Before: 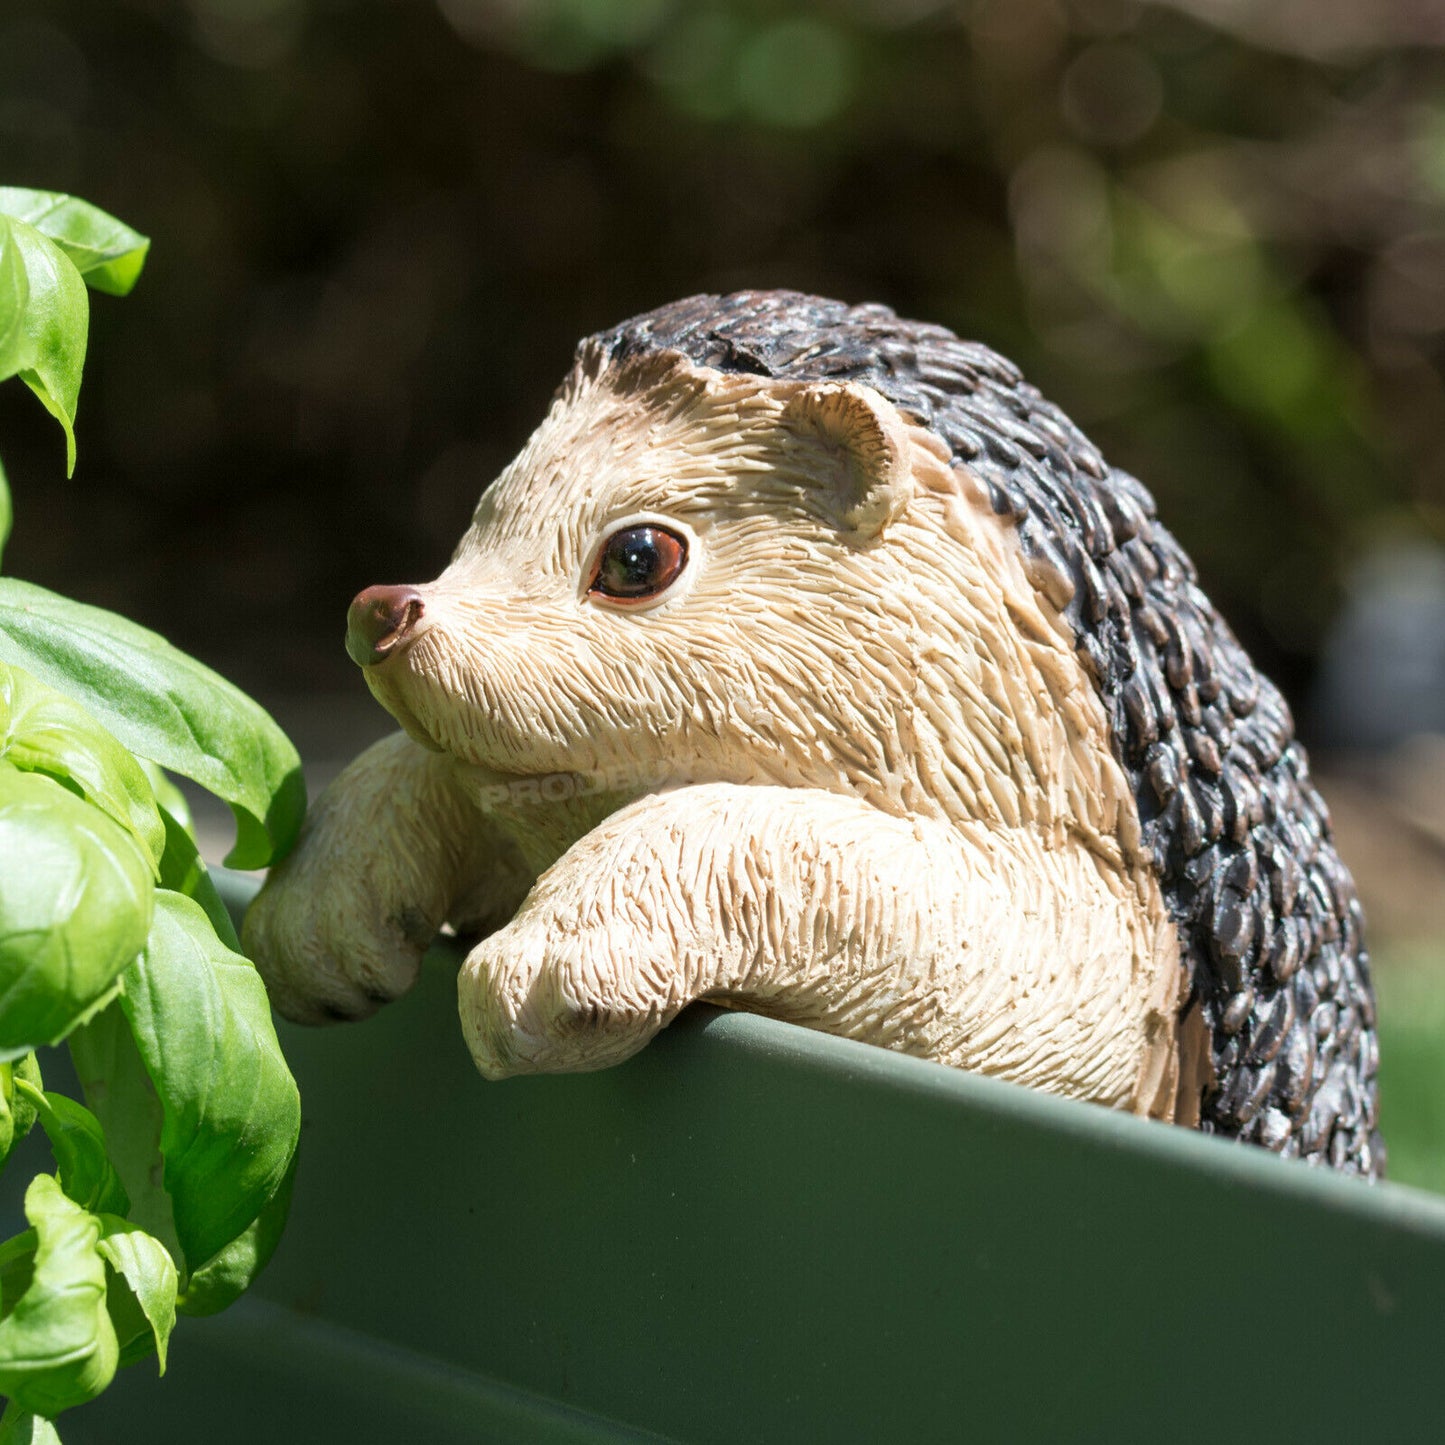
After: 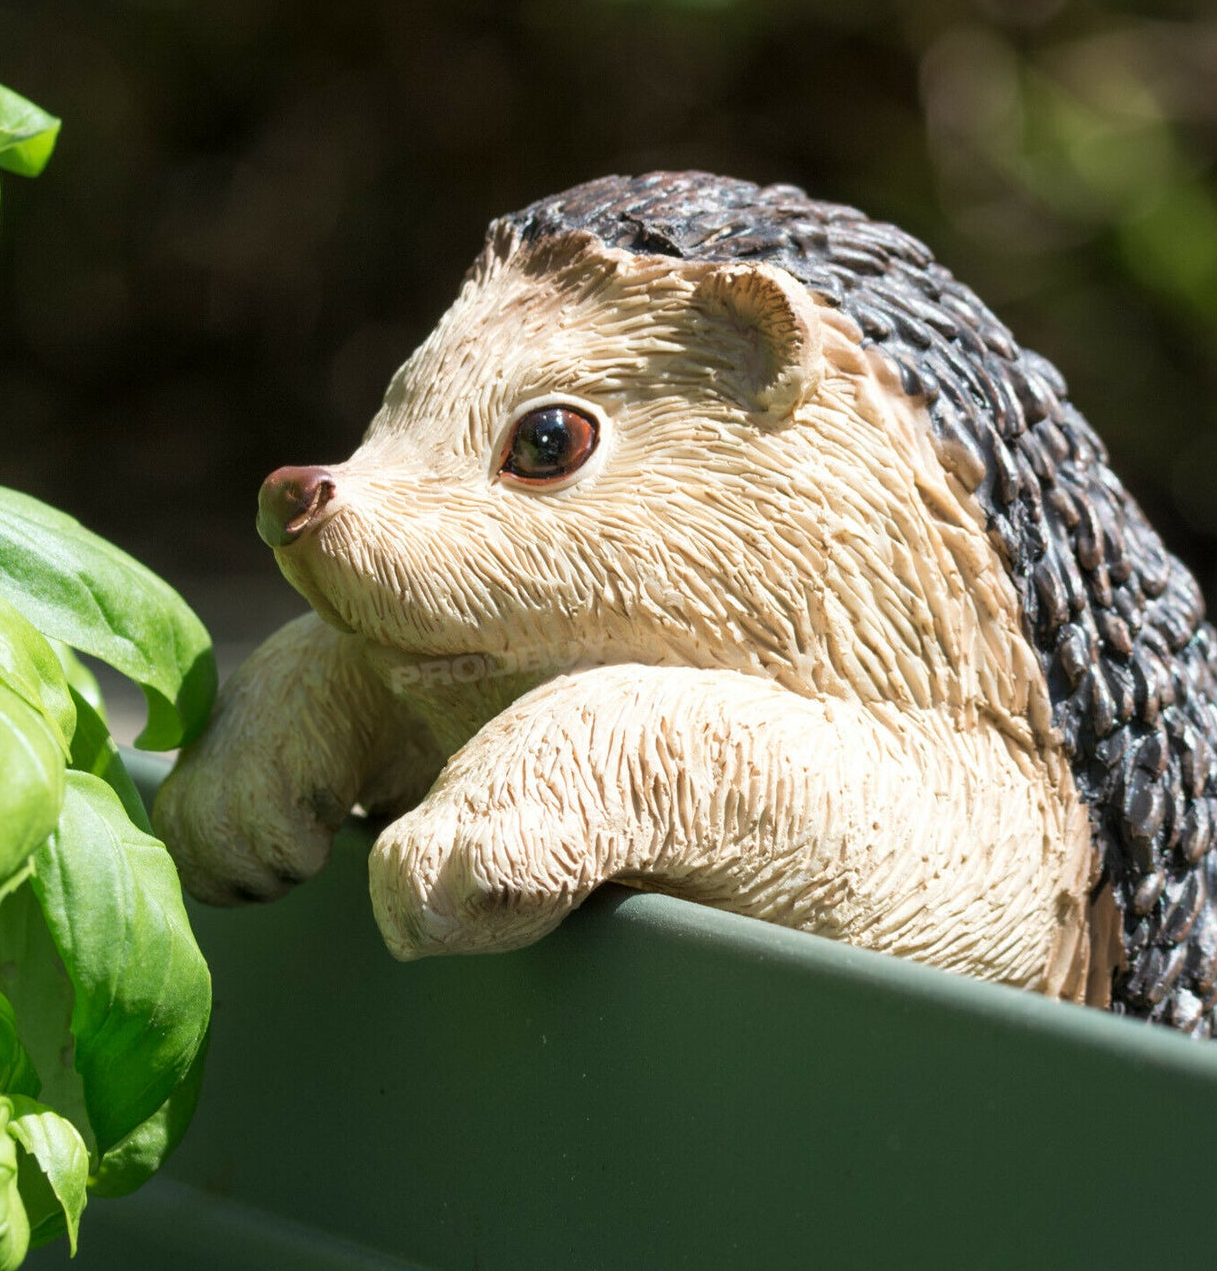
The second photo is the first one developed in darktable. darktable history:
crop: left 6.217%, top 8.252%, right 9.547%, bottom 3.746%
